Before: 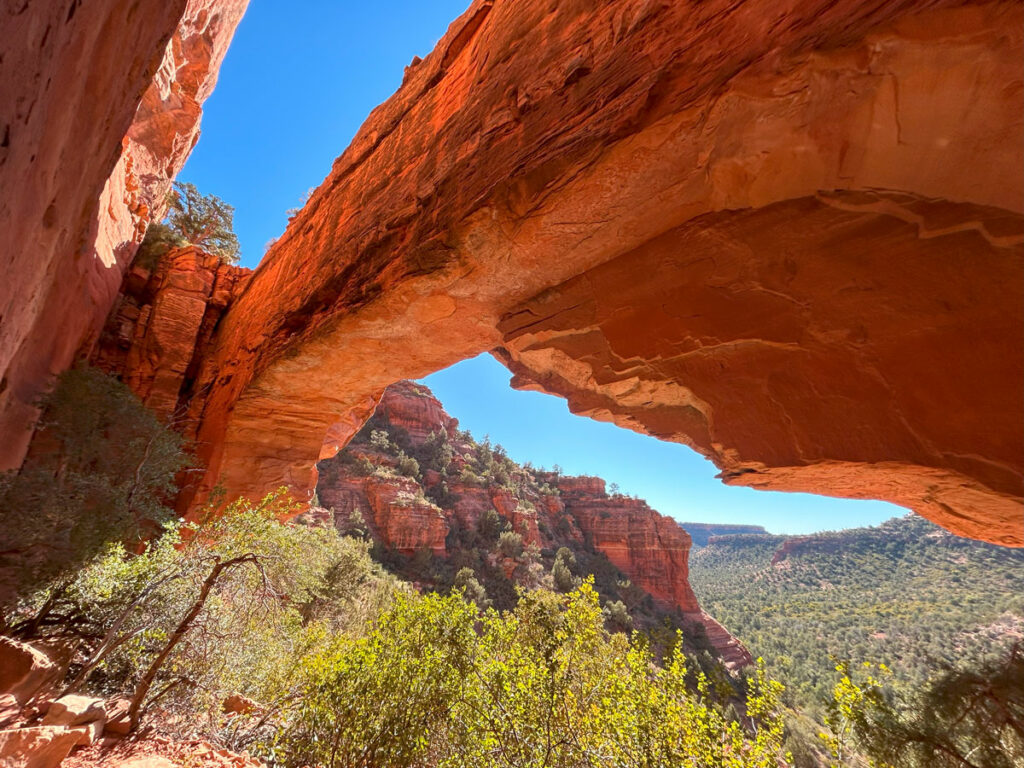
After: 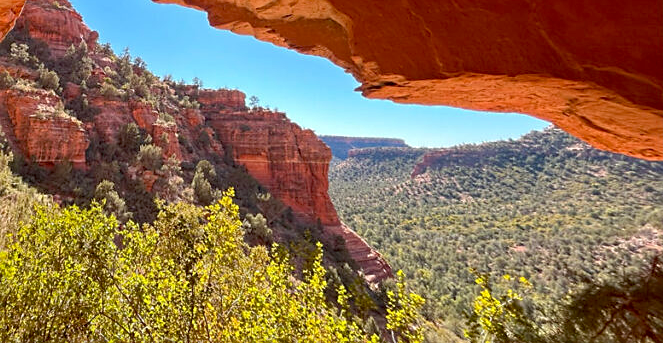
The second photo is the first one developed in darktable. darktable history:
sharpen: radius 1.861, amount 0.405, threshold 1.667
crop and rotate: left 35.25%, top 50.45%, bottom 4.788%
exposure: black level correction 0.01, exposure 0.017 EV, compensate highlight preservation false
haze removal: adaptive false
